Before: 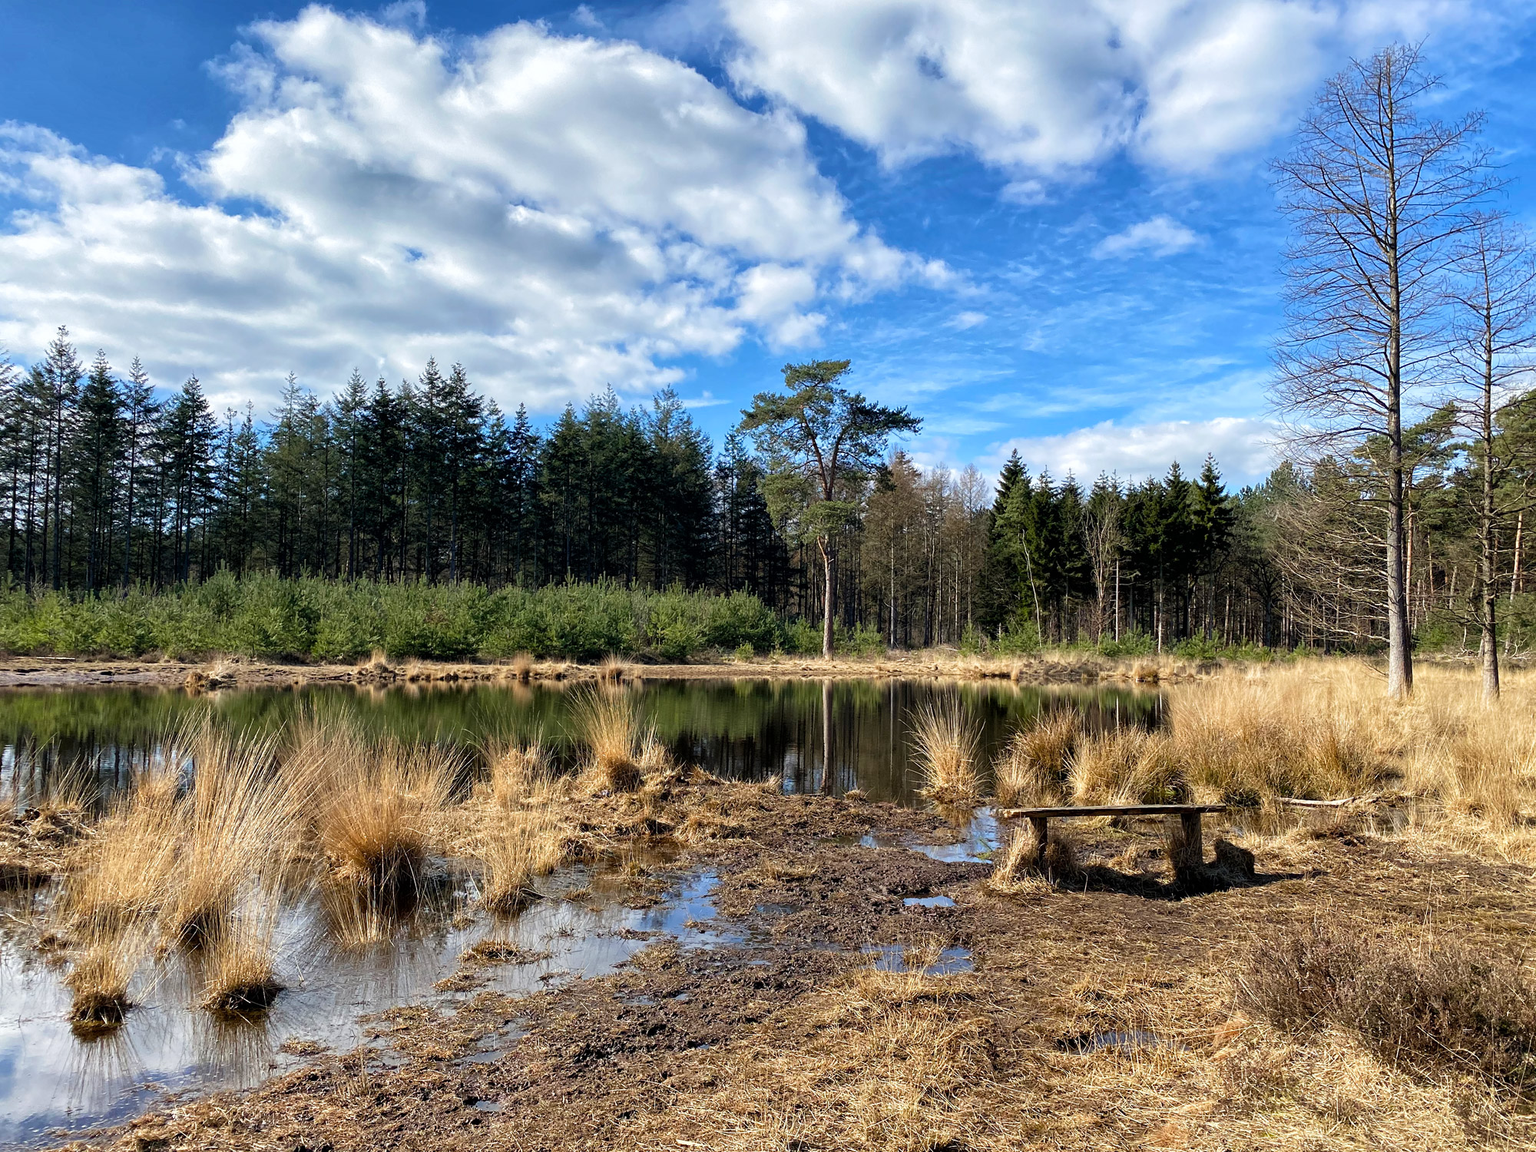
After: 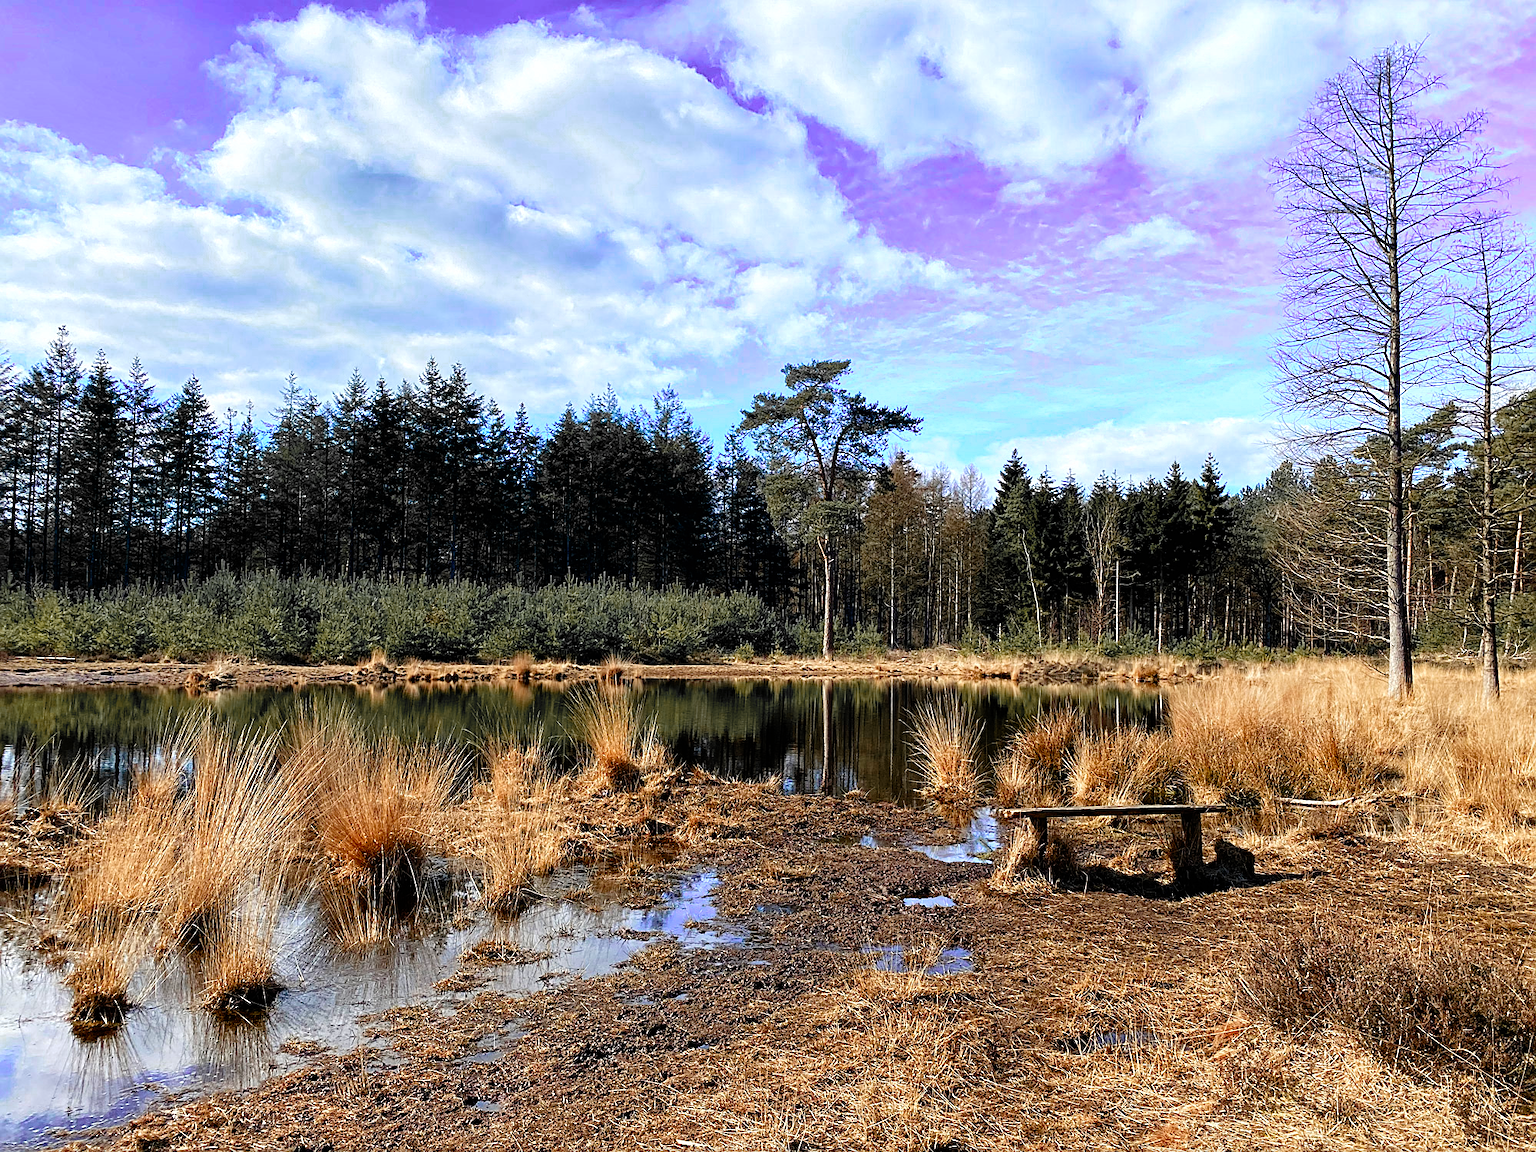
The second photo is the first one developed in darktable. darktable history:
tone curve: curves: ch0 [(0, 0) (0.003, 0.003) (0.011, 0.003) (0.025, 0.007) (0.044, 0.014) (0.069, 0.02) (0.1, 0.03) (0.136, 0.054) (0.177, 0.099) (0.224, 0.156) (0.277, 0.227) (0.335, 0.302) (0.399, 0.375) (0.468, 0.456) (0.543, 0.54) (0.623, 0.625) (0.709, 0.717) (0.801, 0.807) (0.898, 0.895) (1, 1)], preserve colors none
color zones: curves: ch0 [(0, 0.363) (0.128, 0.373) (0.25, 0.5) (0.402, 0.407) (0.521, 0.525) (0.63, 0.559) (0.729, 0.662) (0.867, 0.471)]; ch1 [(0, 0.515) (0.136, 0.618) (0.25, 0.5) (0.378, 0) (0.516, 0) (0.622, 0.593) (0.737, 0.819) (0.87, 0.593)]; ch2 [(0, 0.529) (0.128, 0.471) (0.282, 0.451) (0.386, 0.662) (0.516, 0.525) (0.633, 0.554) (0.75, 0.62) (0.875, 0.441)]
sharpen: on, module defaults
